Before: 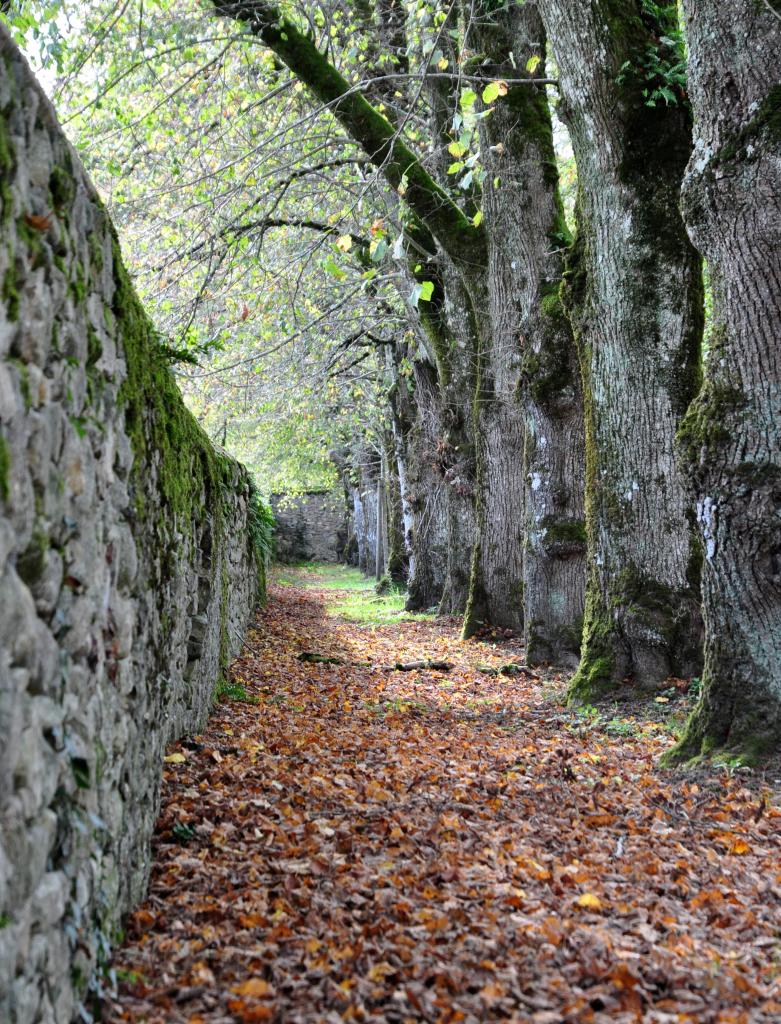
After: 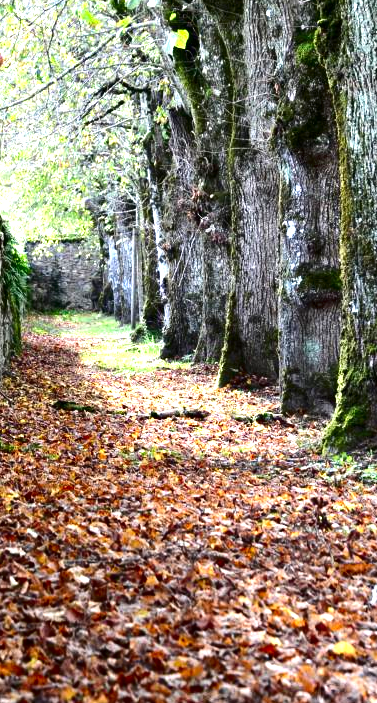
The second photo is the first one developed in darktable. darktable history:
exposure: black level correction 0, exposure 1 EV, compensate exposure bias true, compensate highlight preservation false
crop: left 31.379%, top 24.658%, right 20.326%, bottom 6.628%
contrast brightness saturation: contrast 0.13, brightness -0.24, saturation 0.14
